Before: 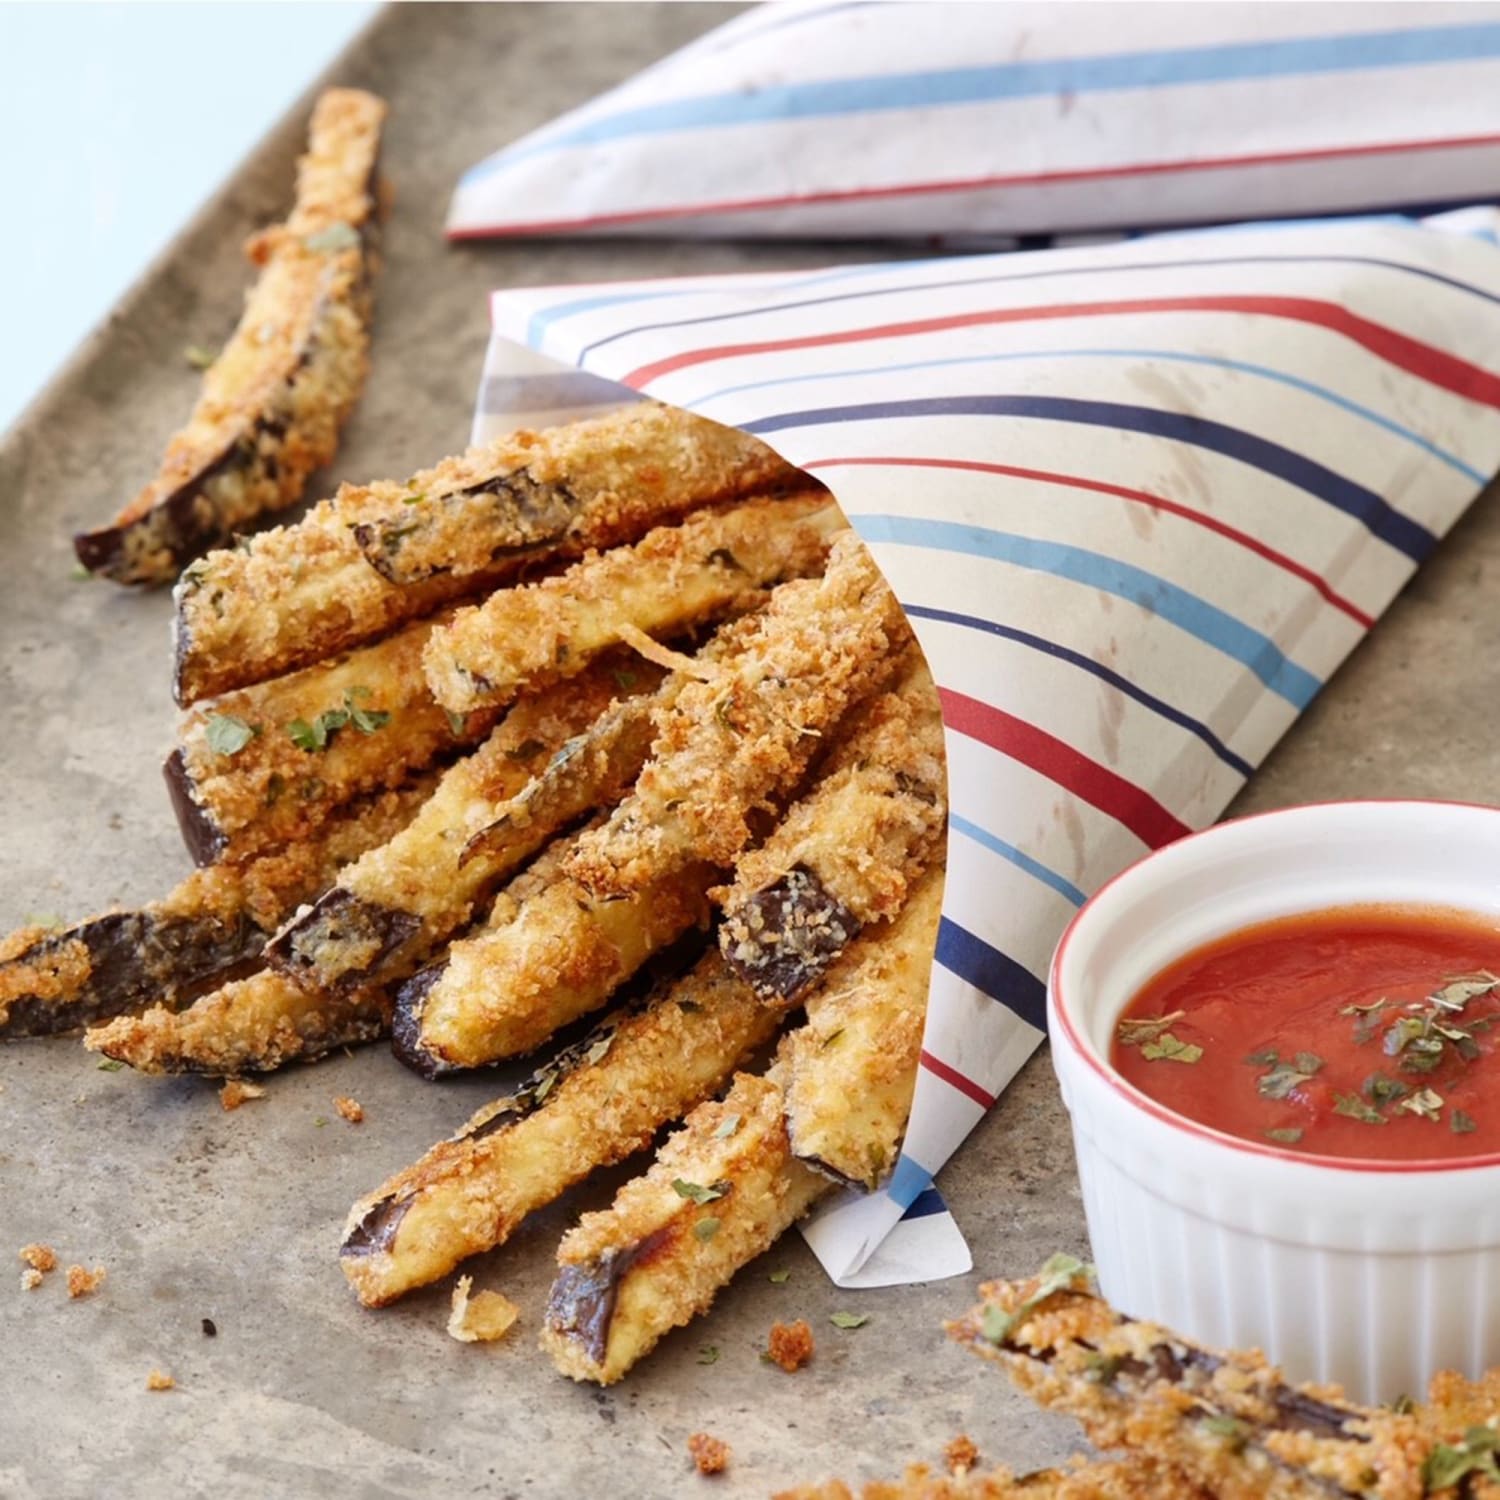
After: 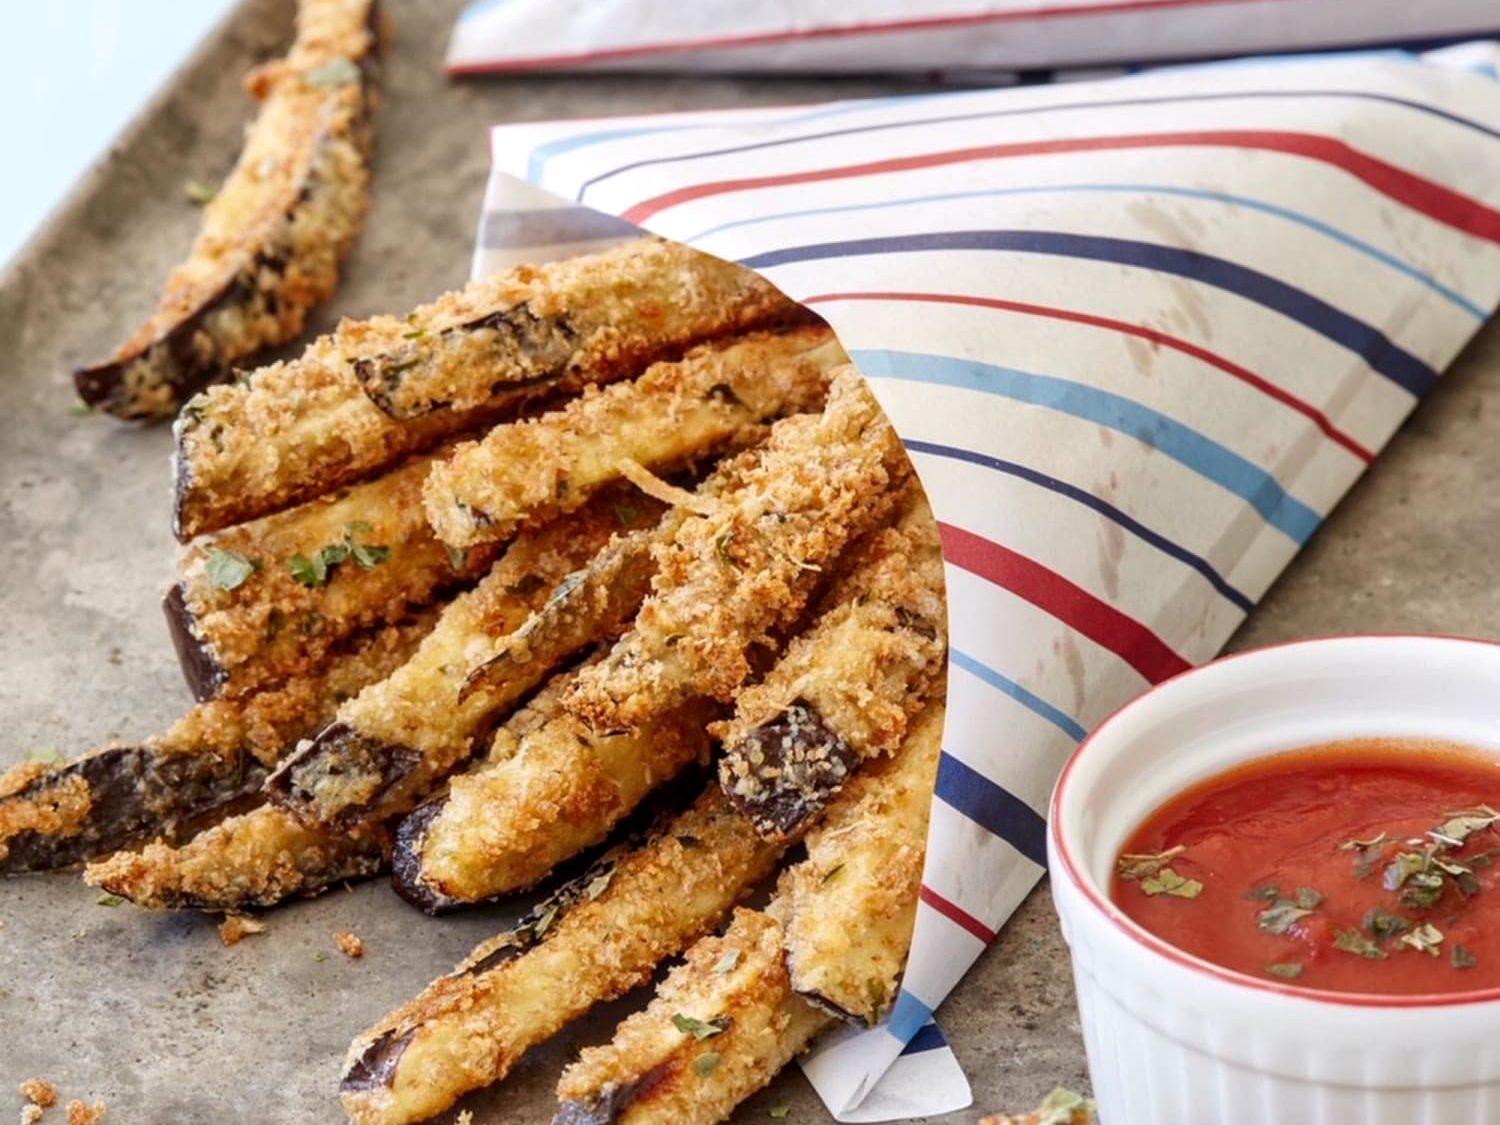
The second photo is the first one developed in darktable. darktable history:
crop: top 11.045%, bottom 13.942%
local contrast: on, module defaults
